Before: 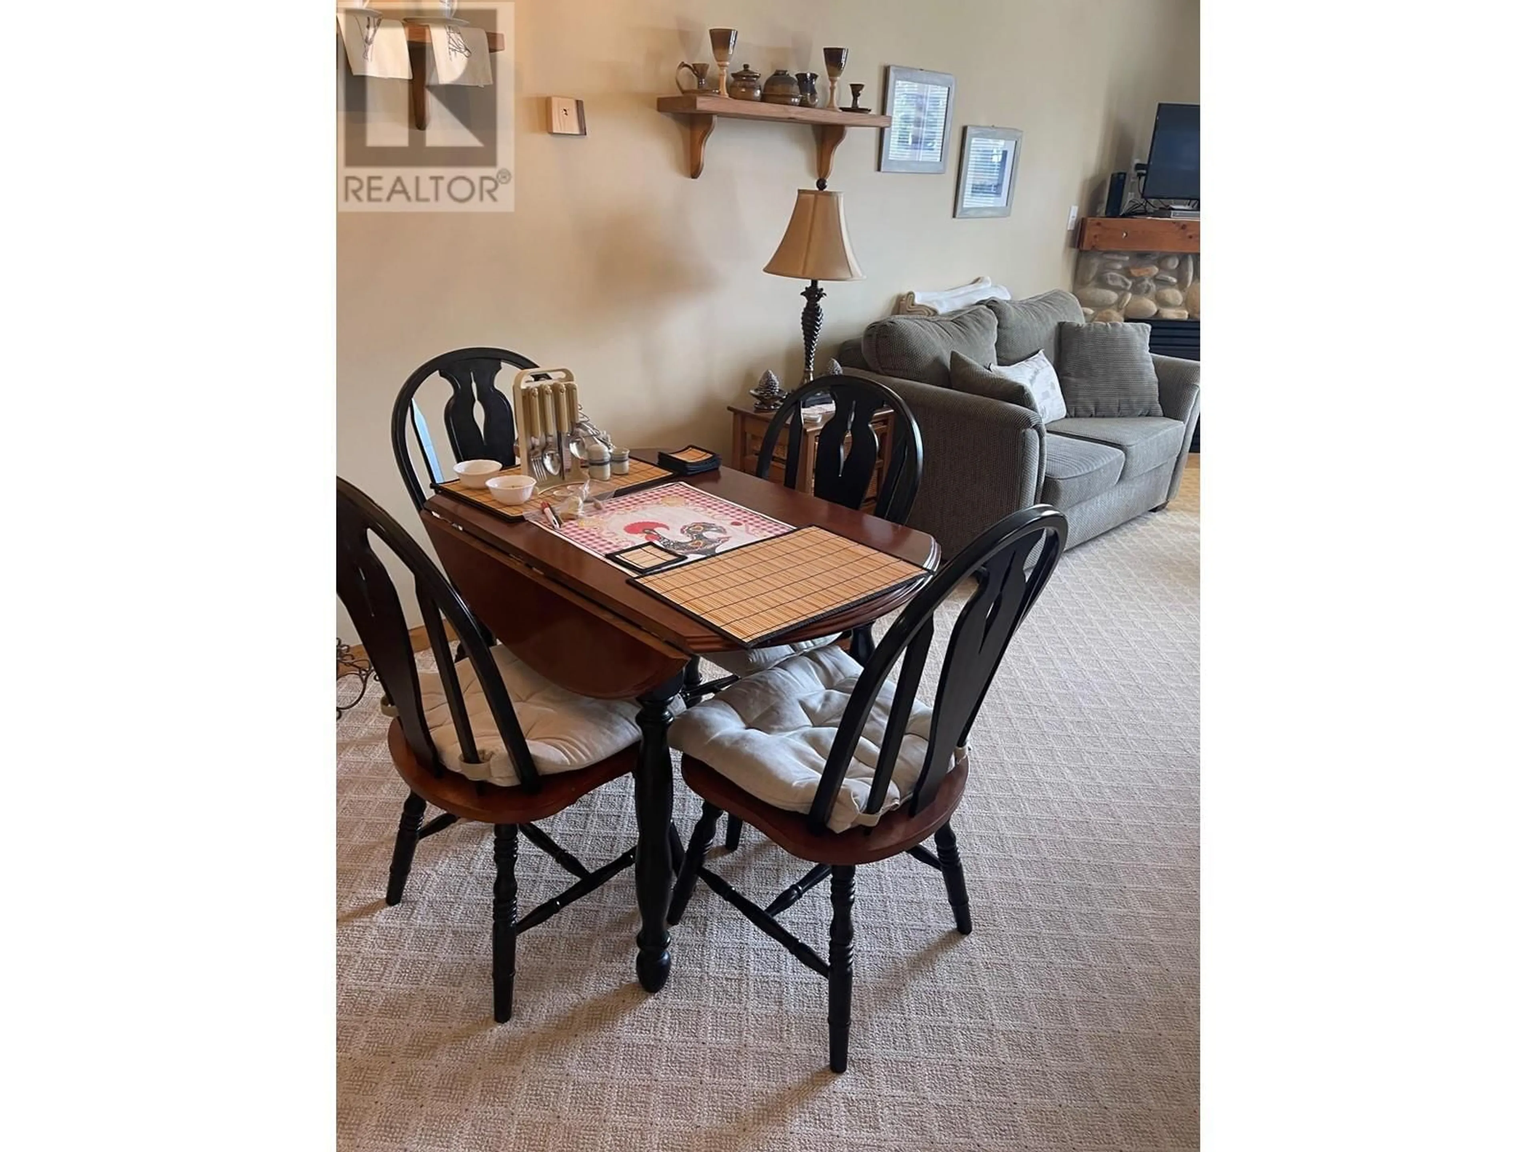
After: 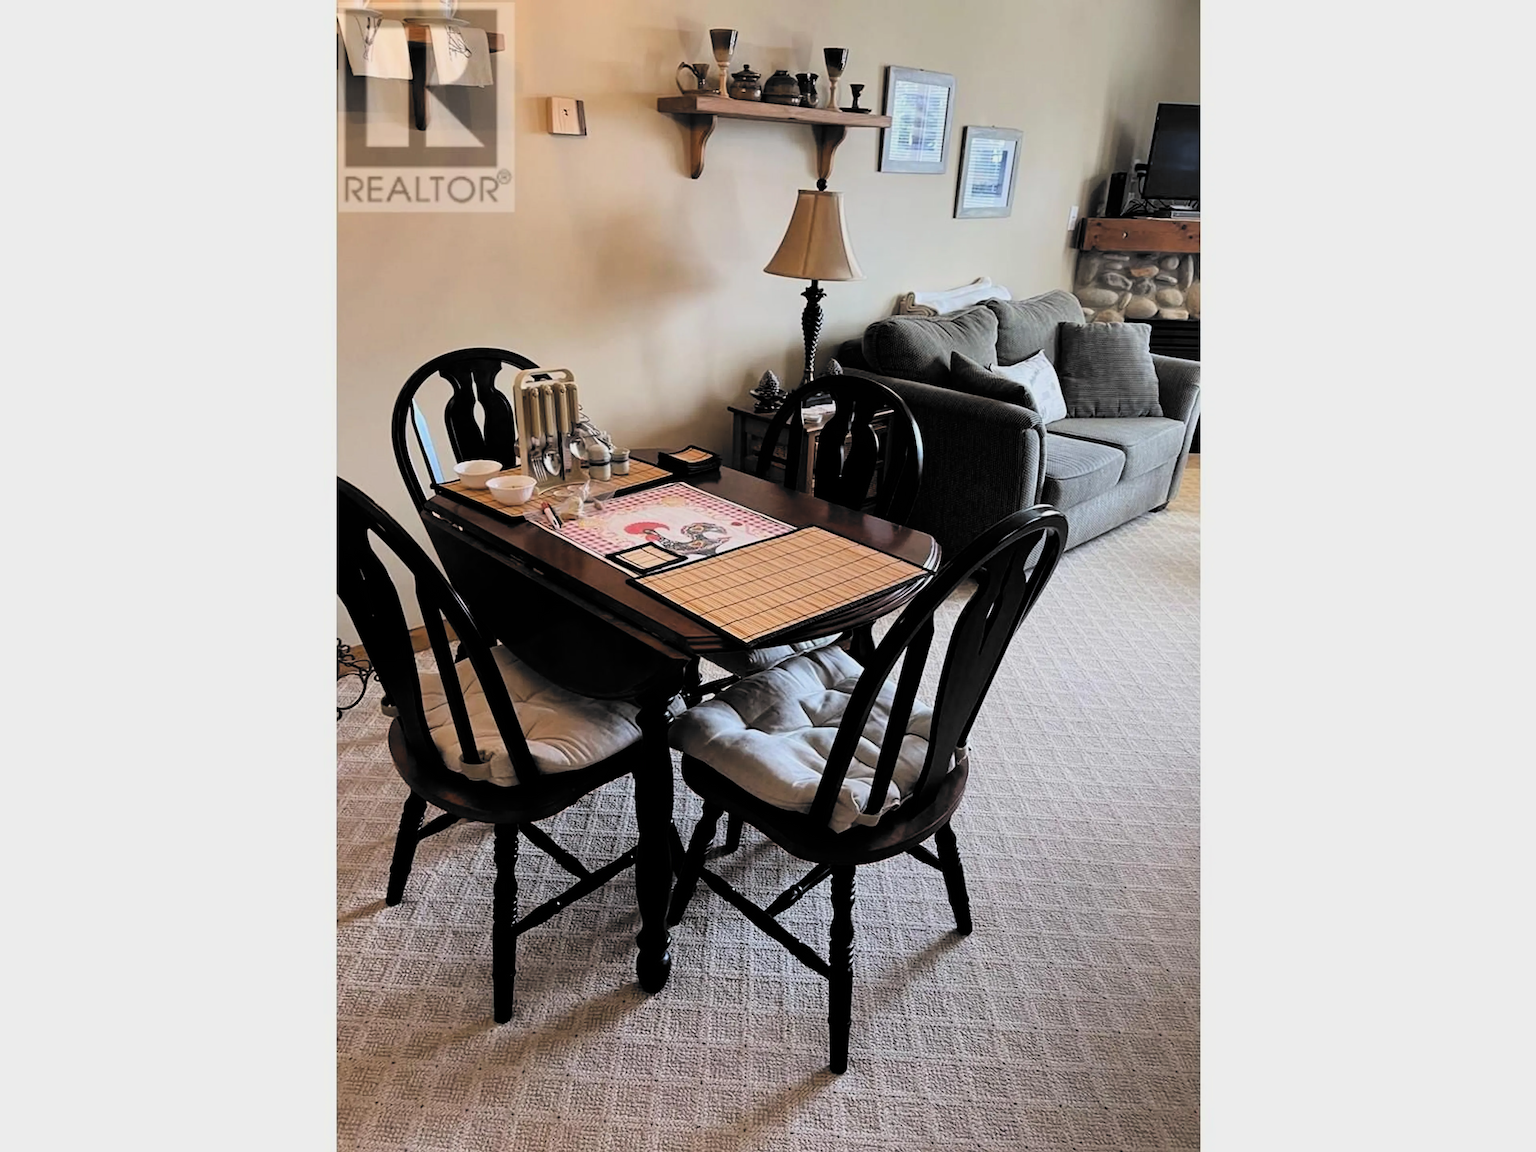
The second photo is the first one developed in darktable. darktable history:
filmic rgb: black relative exposure -5.01 EV, white relative exposure 3.54 EV, threshold 5.95 EV, hardness 3.17, contrast 1.392, highlights saturation mix -48.91%, color science v6 (2022), enable highlight reconstruction true
